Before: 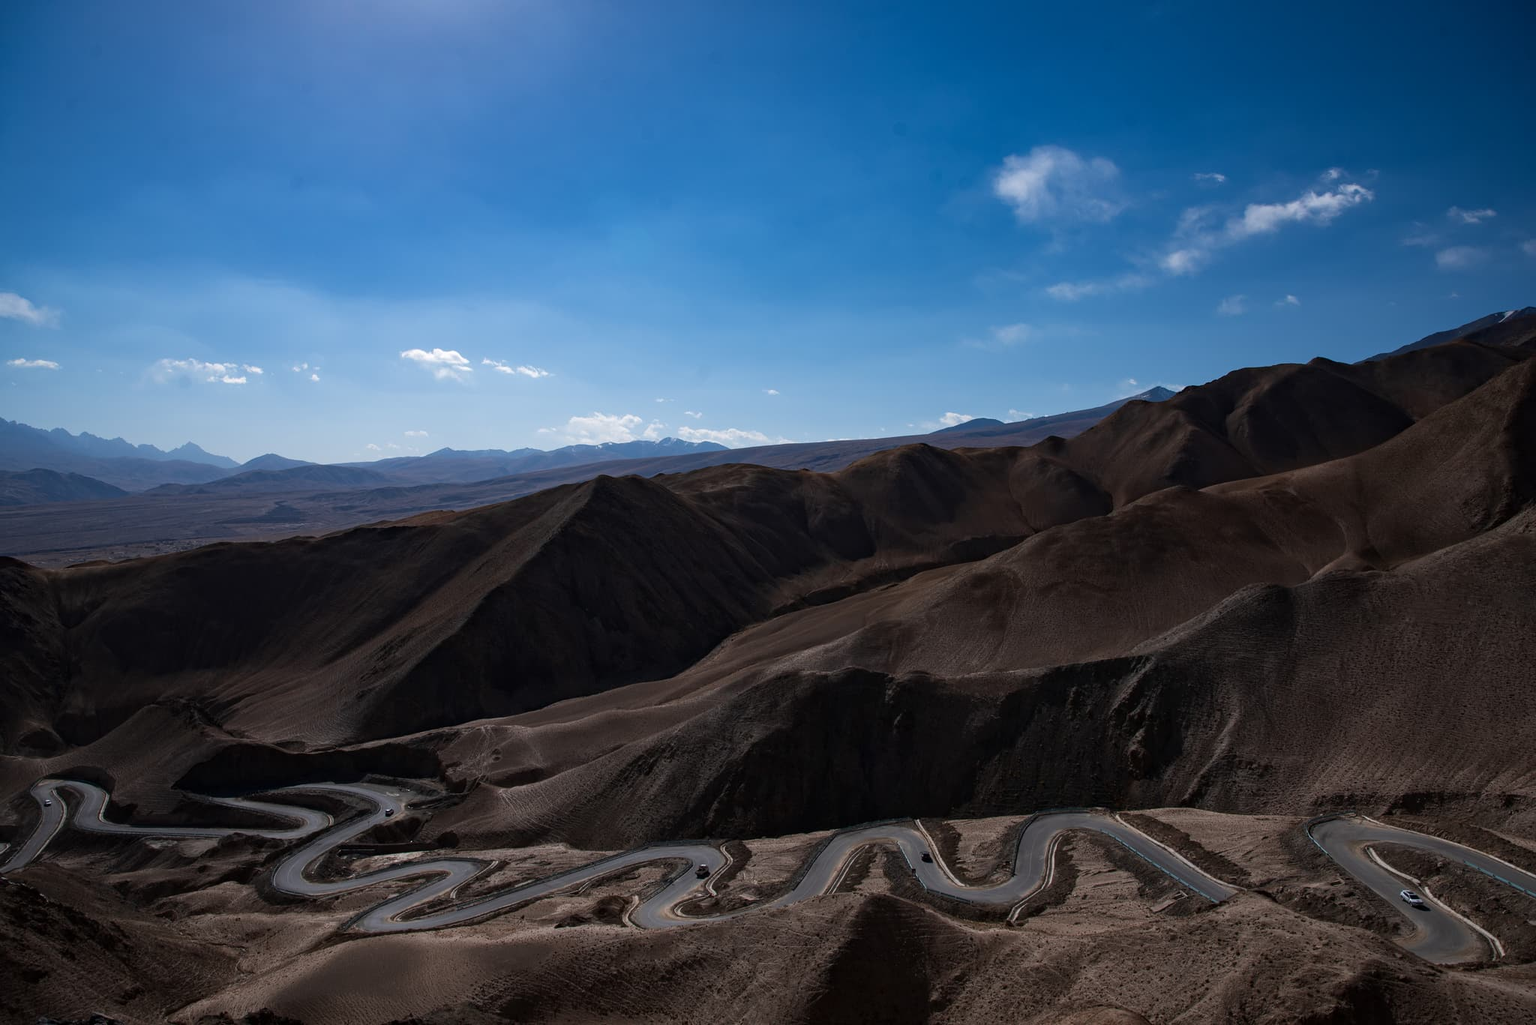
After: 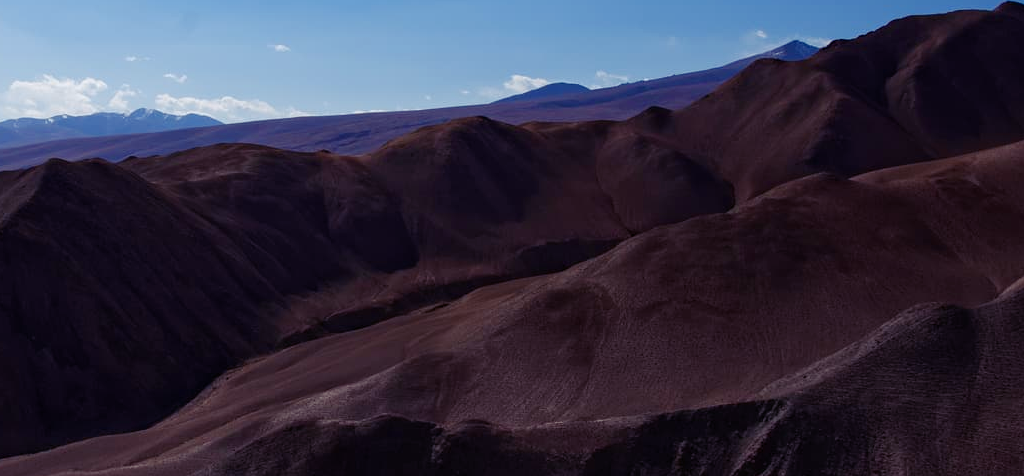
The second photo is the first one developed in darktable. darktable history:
crop: left 36.604%, top 34.789%, right 13.048%, bottom 30.318%
color balance rgb: shadows lift › luminance -21.394%, shadows lift › chroma 9.142%, shadows lift › hue 286.3°, perceptual saturation grading › global saturation 20%, perceptual saturation grading › highlights -49.555%, perceptual saturation grading › shadows 24.226%, global vibrance 20%
